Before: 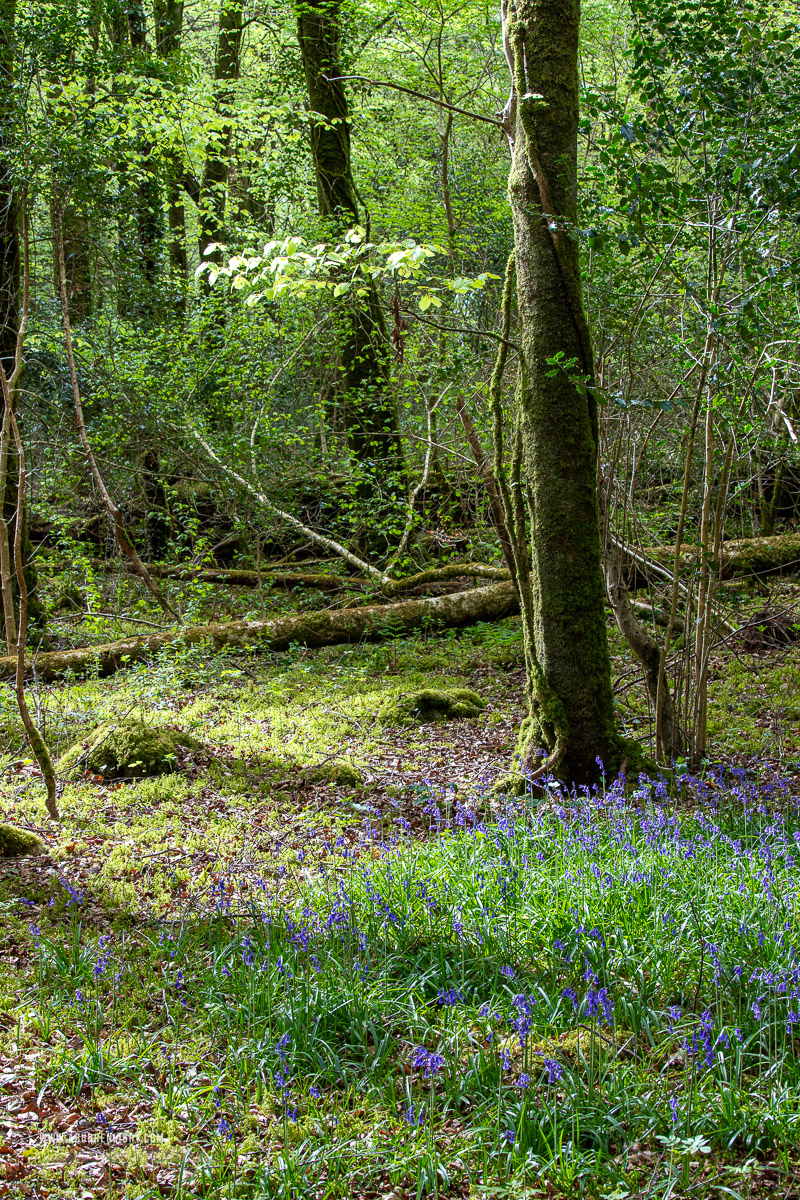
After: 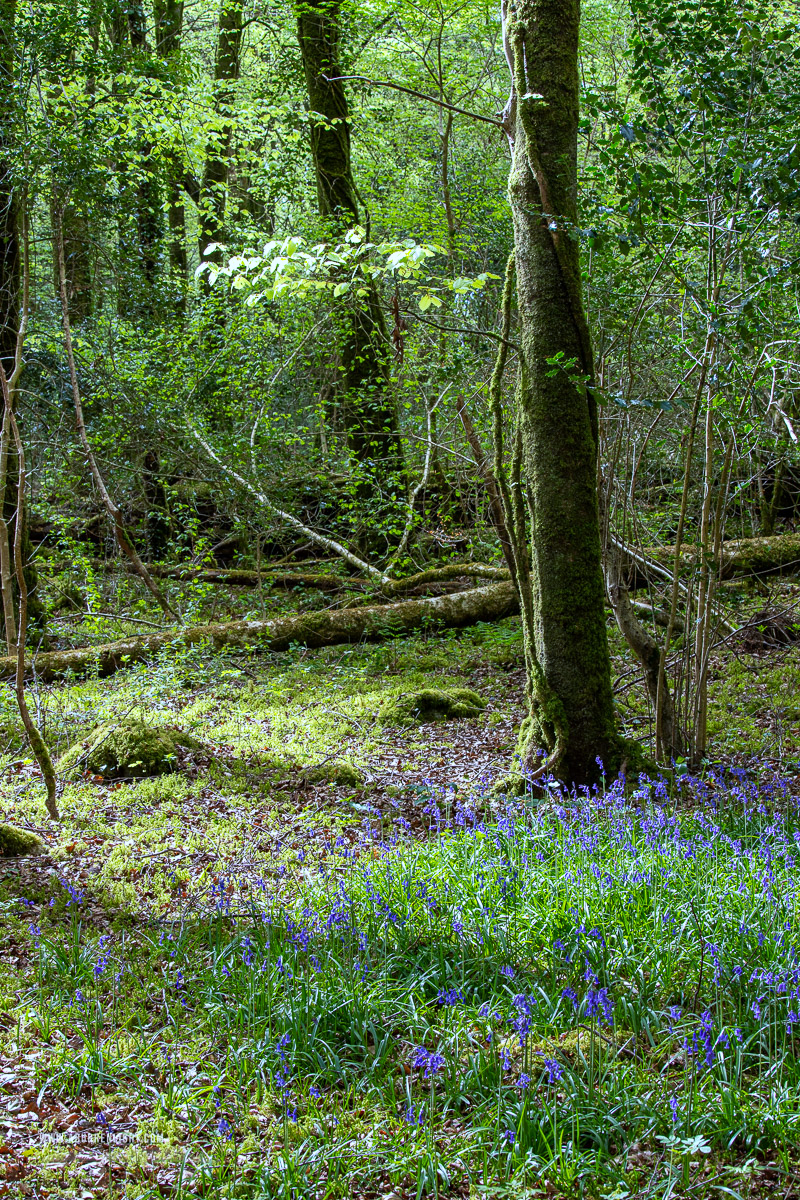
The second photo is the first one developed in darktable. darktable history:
white balance: red 0.931, blue 1.11
